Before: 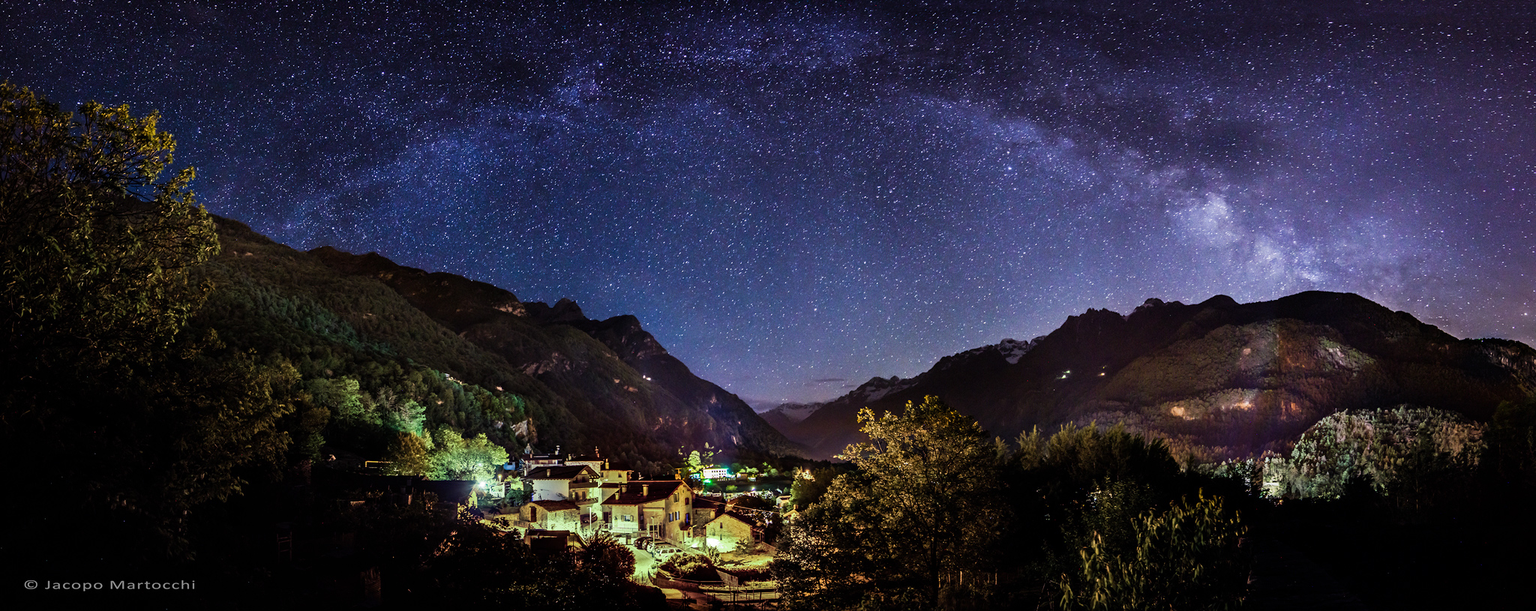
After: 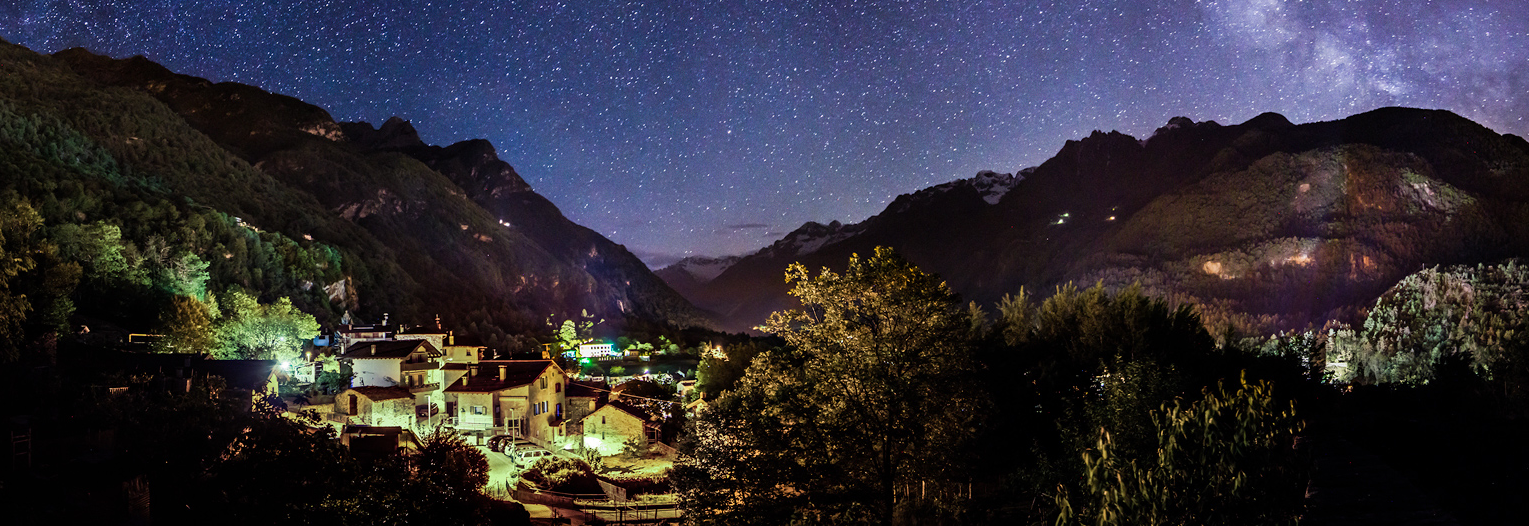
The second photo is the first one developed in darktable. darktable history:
crop and rotate: left 17.497%, top 34.594%, right 7.821%, bottom 0.789%
